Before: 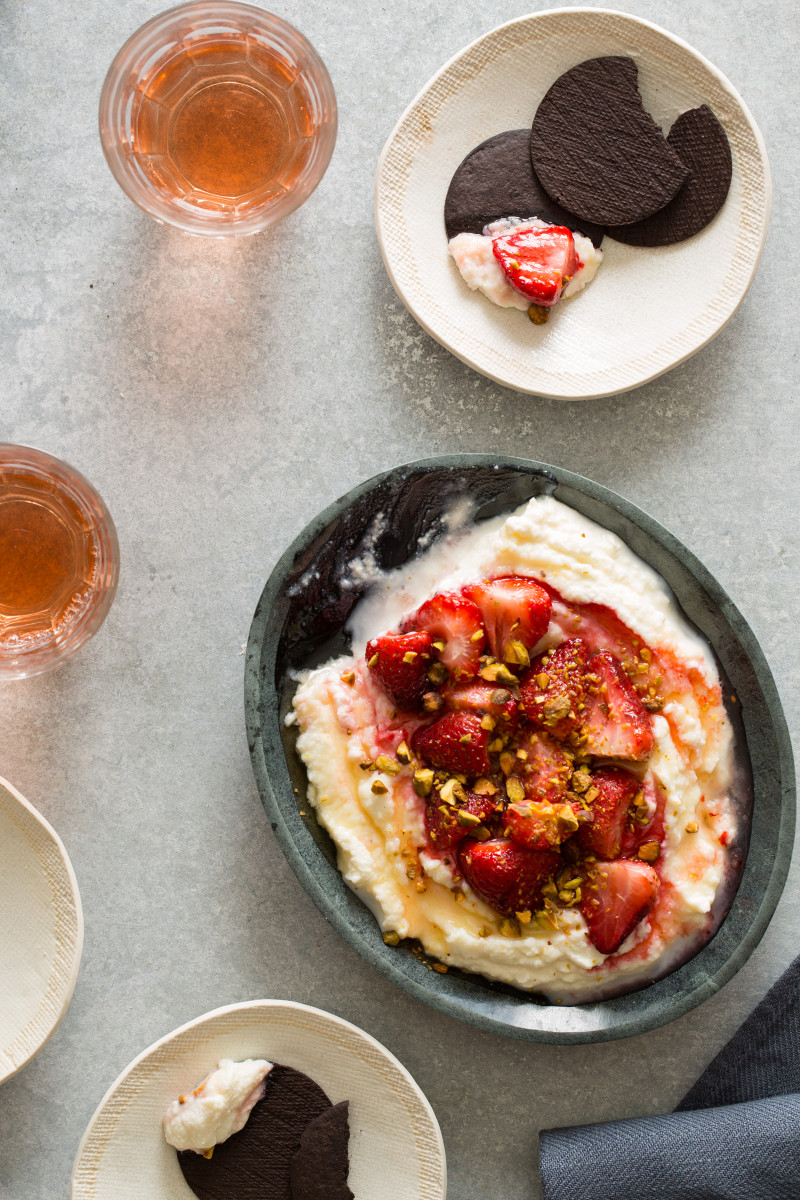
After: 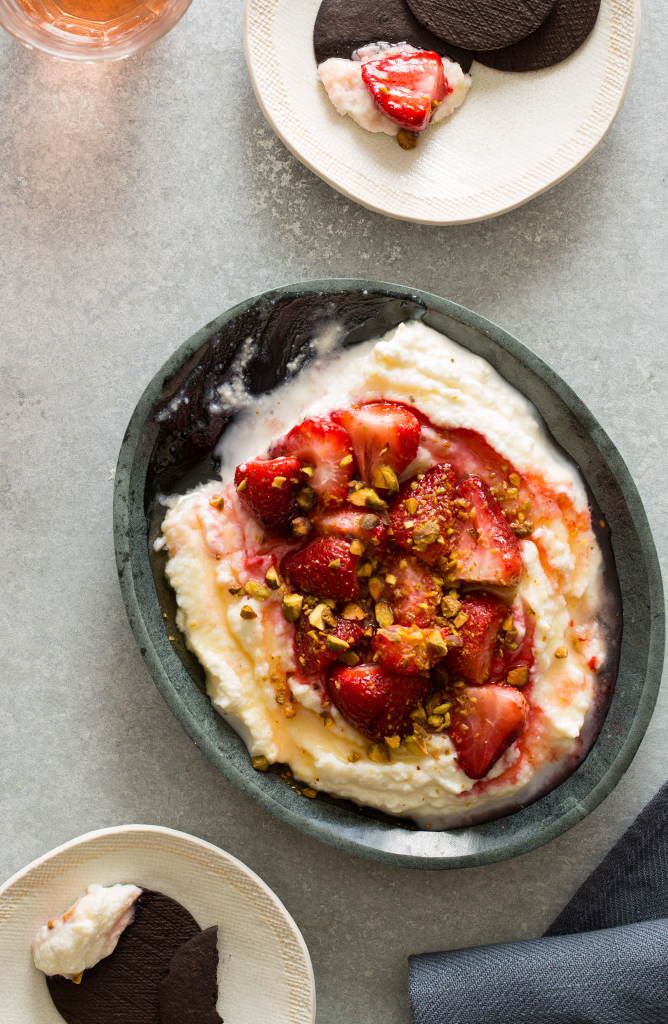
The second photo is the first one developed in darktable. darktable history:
crop: left 16.461%, top 14.616%
